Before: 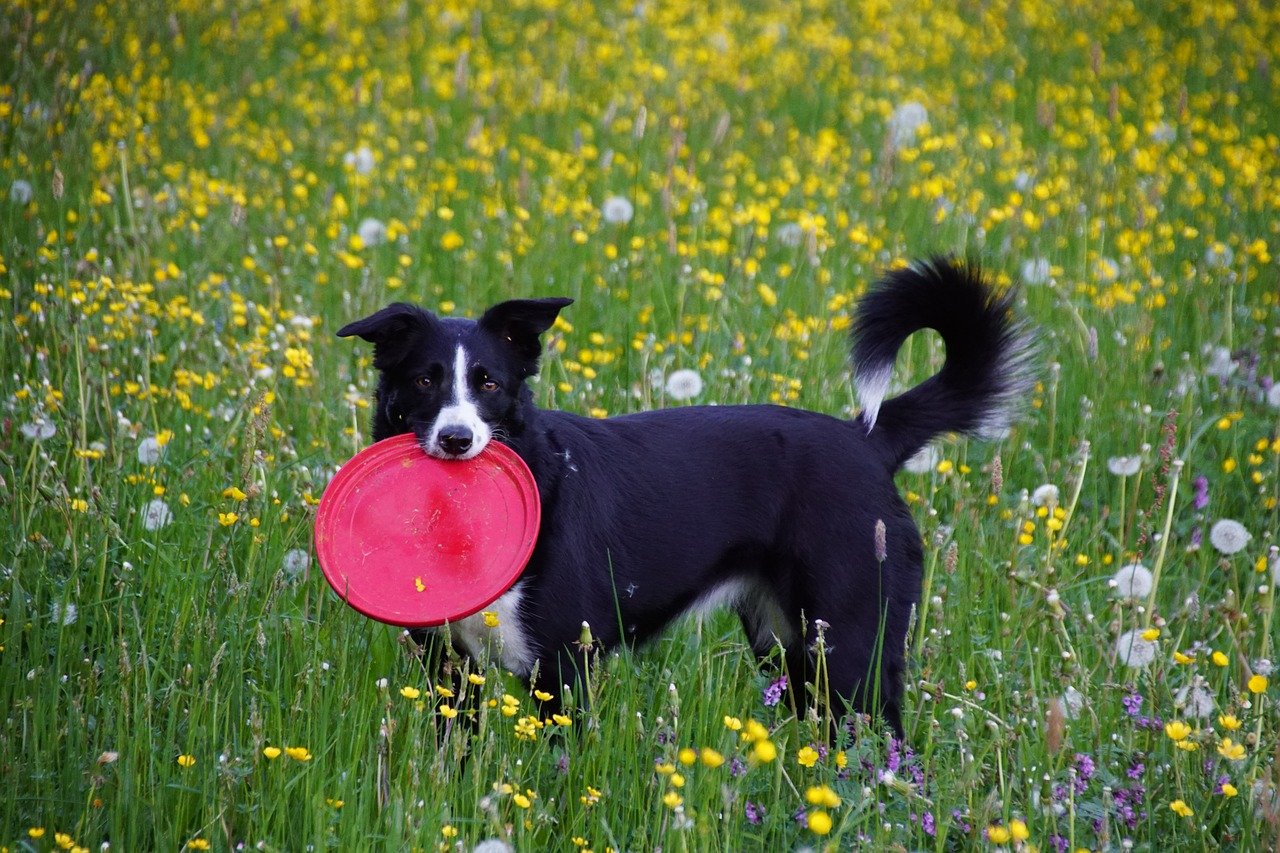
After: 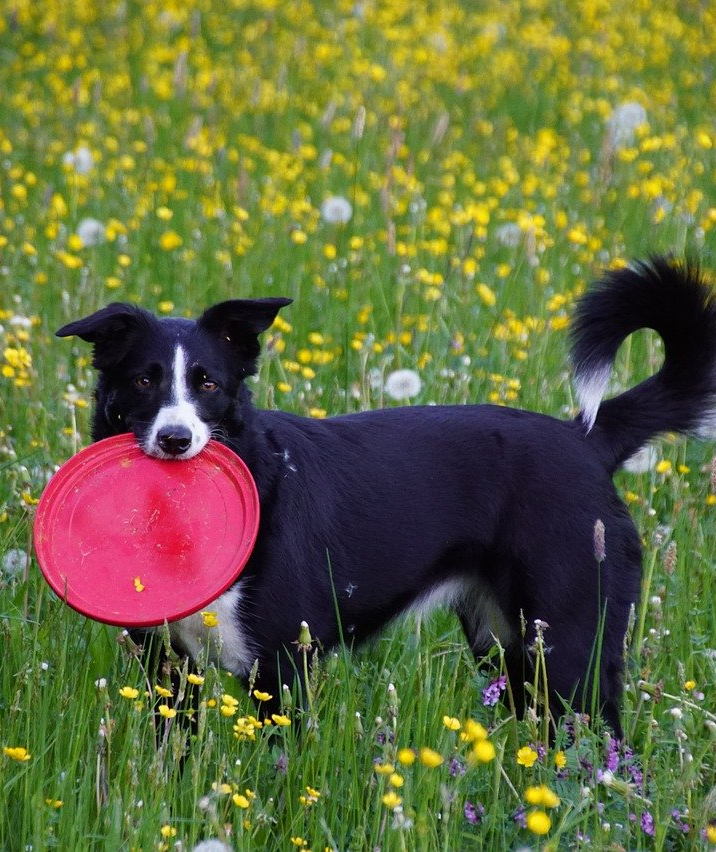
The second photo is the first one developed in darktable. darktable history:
crop: left 22.027%, right 22%, bottom 0.008%
